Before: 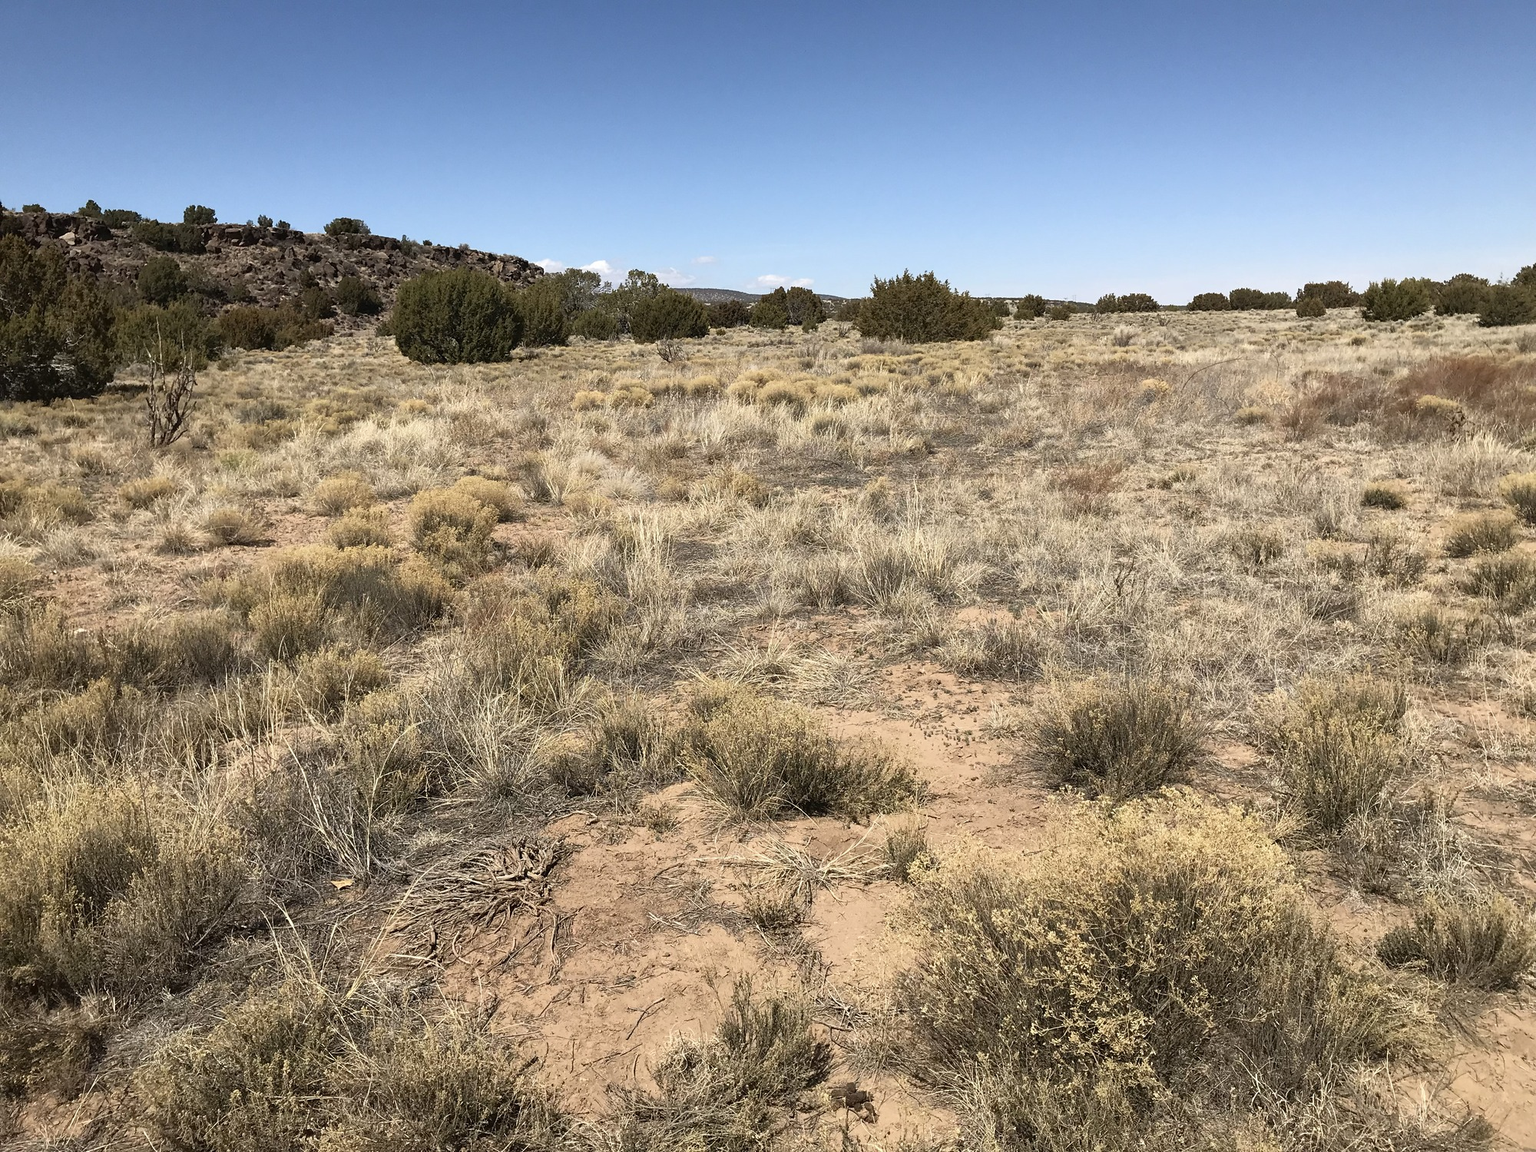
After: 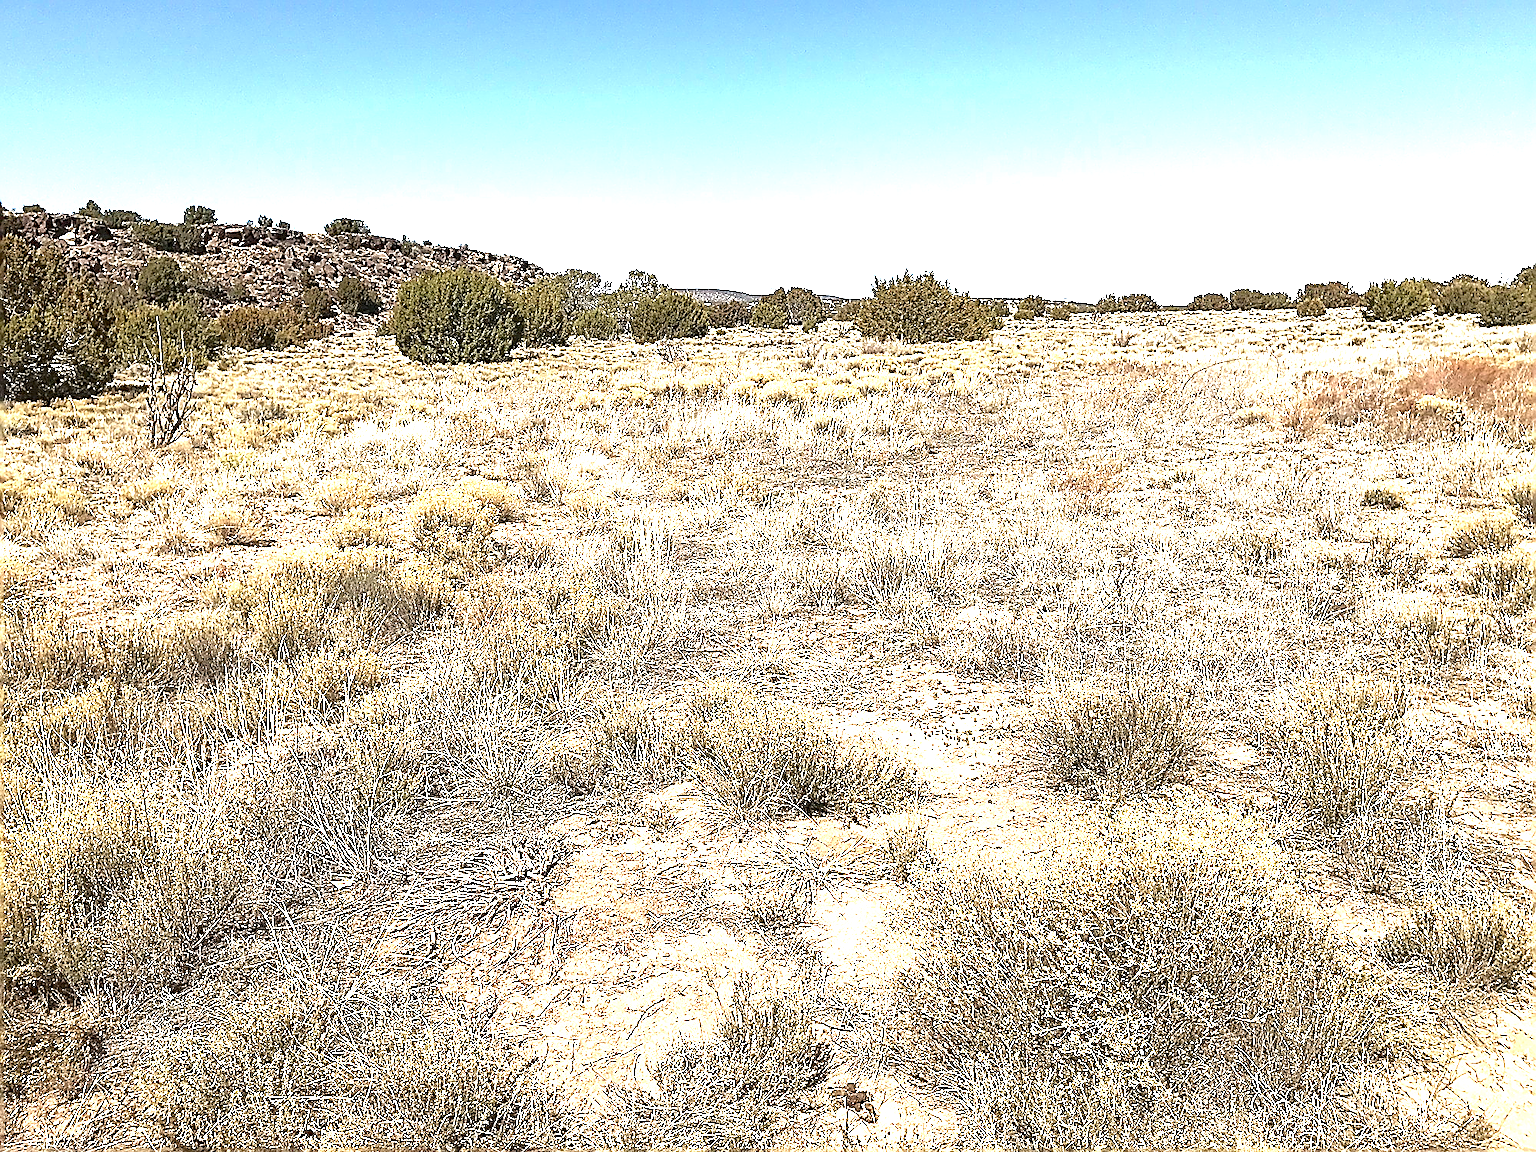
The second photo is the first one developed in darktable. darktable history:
sharpen: amount 2
exposure: black level correction 0.001, exposure 1.735 EV, compensate highlight preservation false
